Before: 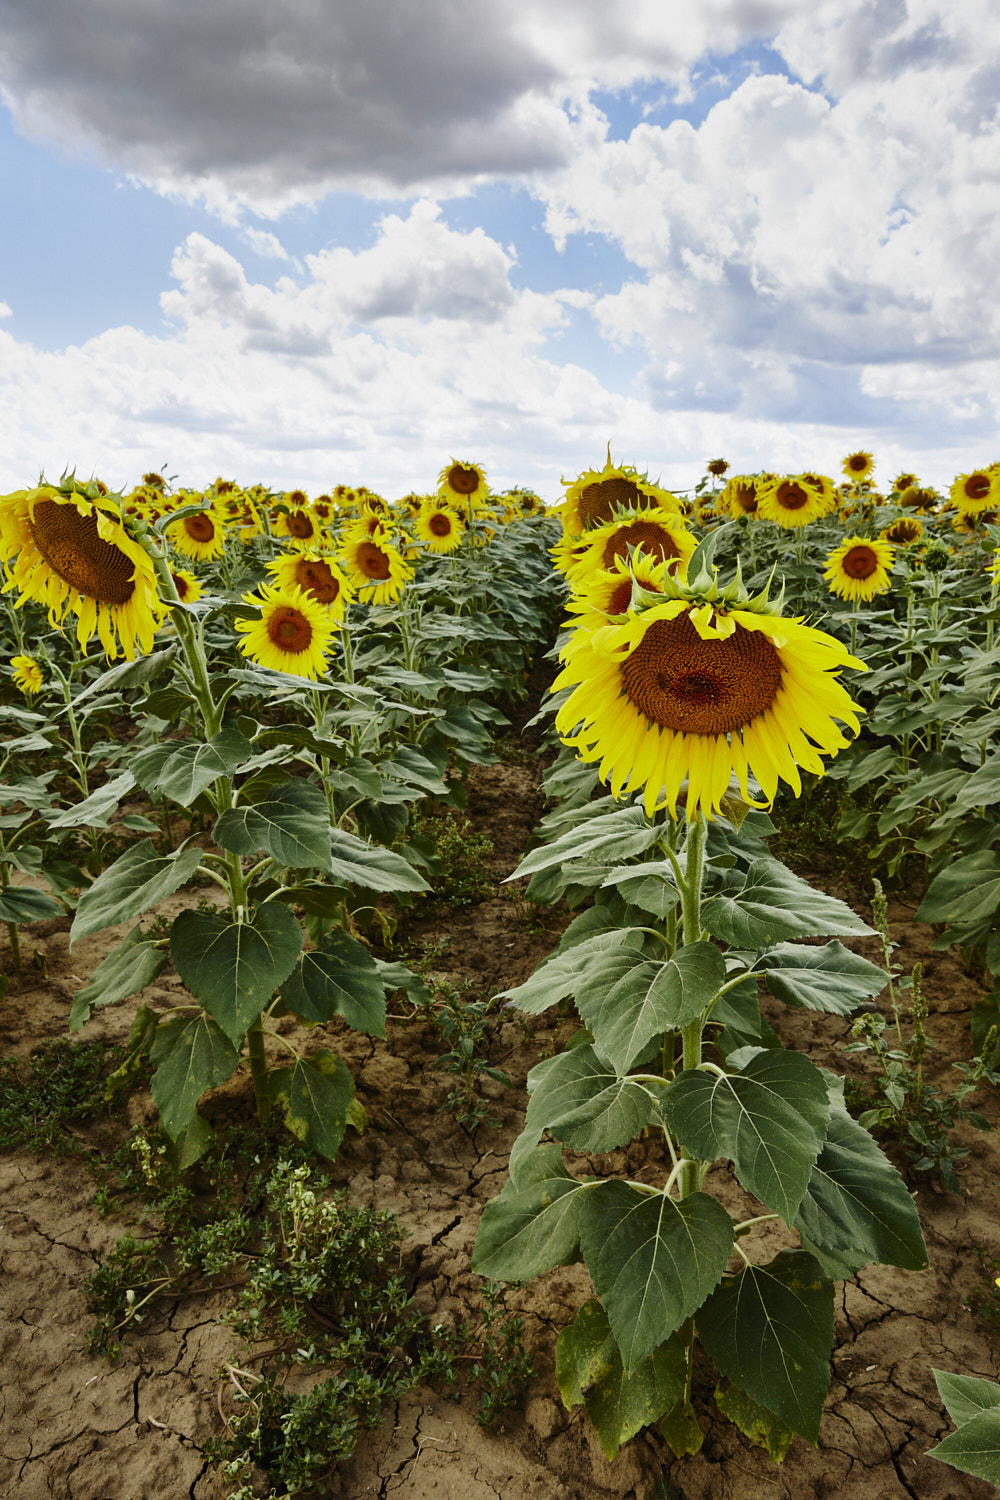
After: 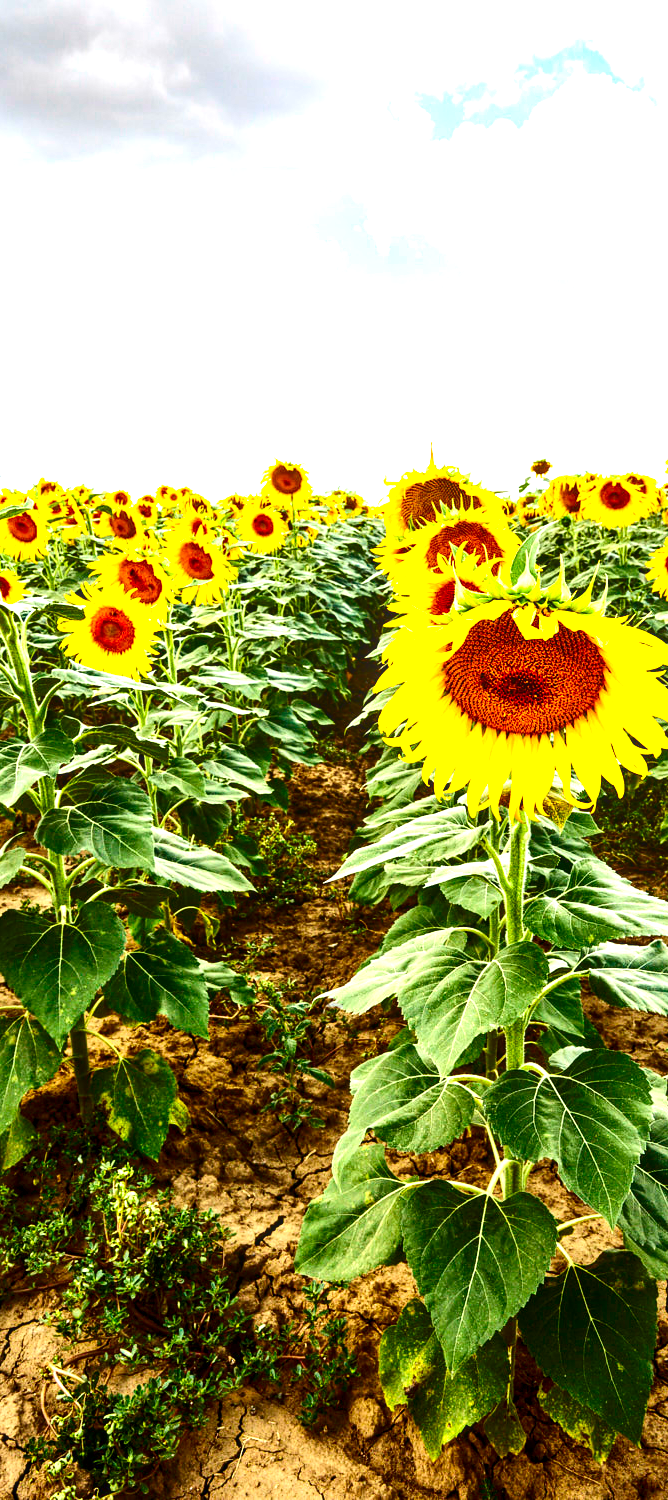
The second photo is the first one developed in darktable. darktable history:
crop and rotate: left 17.732%, right 15.423%
local contrast: on, module defaults
contrast brightness saturation: contrast 0.22, brightness -0.19, saturation 0.24
tone equalizer: on, module defaults
color calibration: x 0.342, y 0.355, temperature 5146 K
exposure: black level correction 0, exposure 1.625 EV, compensate exposure bias true, compensate highlight preservation false
